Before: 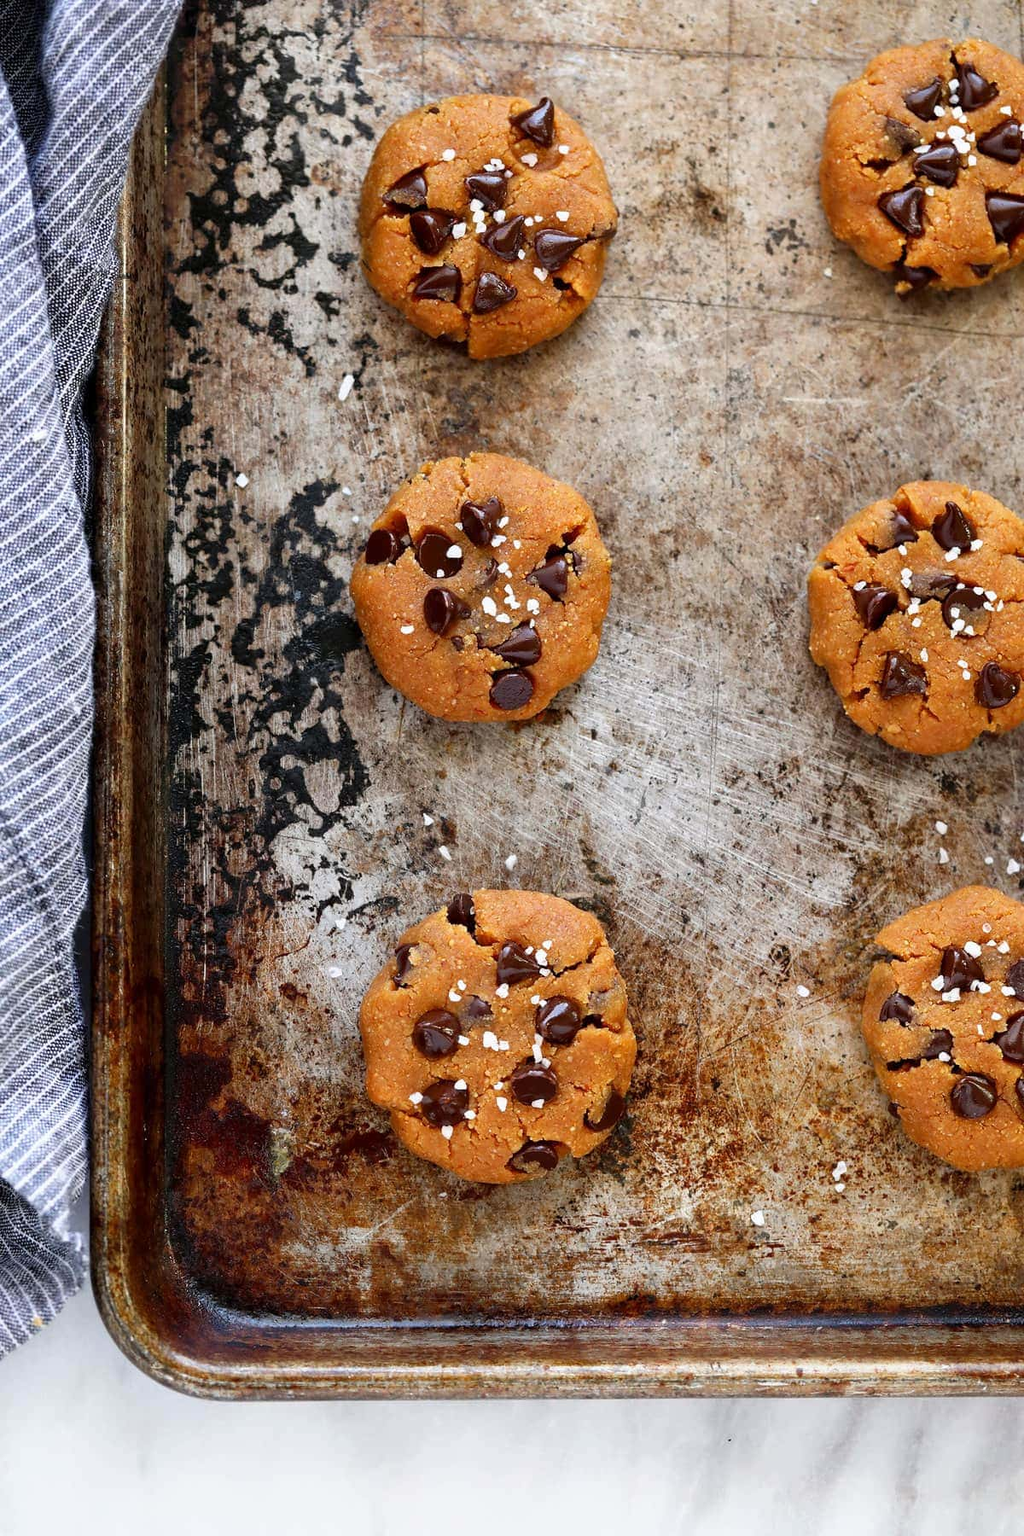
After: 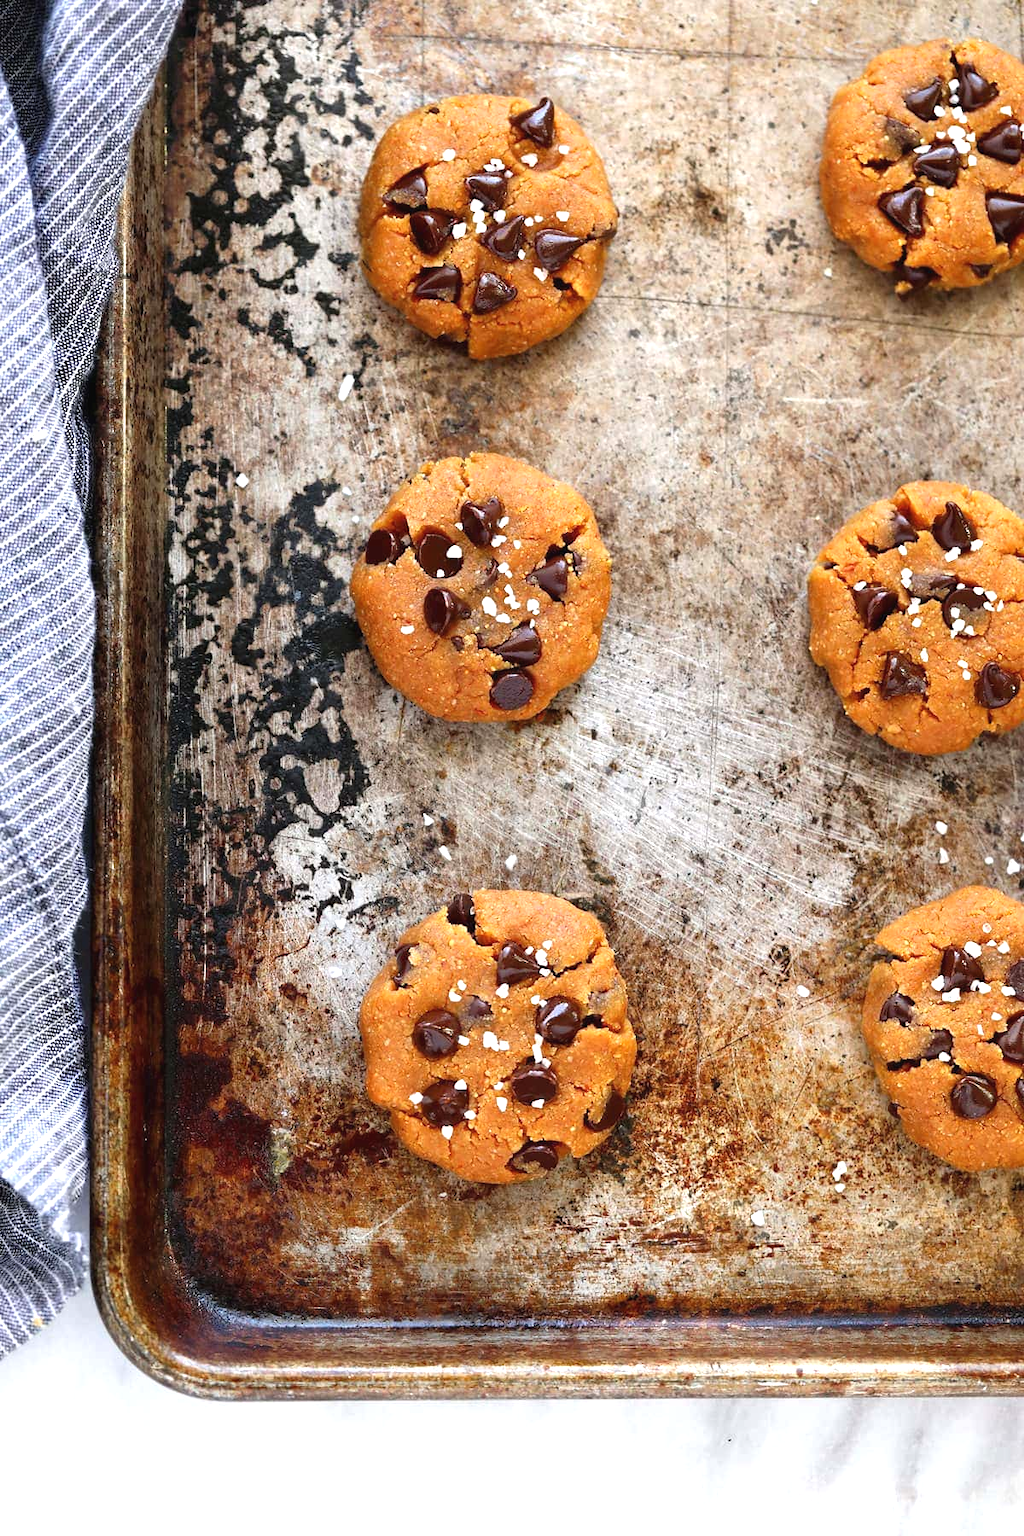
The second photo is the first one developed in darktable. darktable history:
exposure: black level correction -0.002, exposure 0.534 EV, compensate exposure bias true, compensate highlight preservation false
